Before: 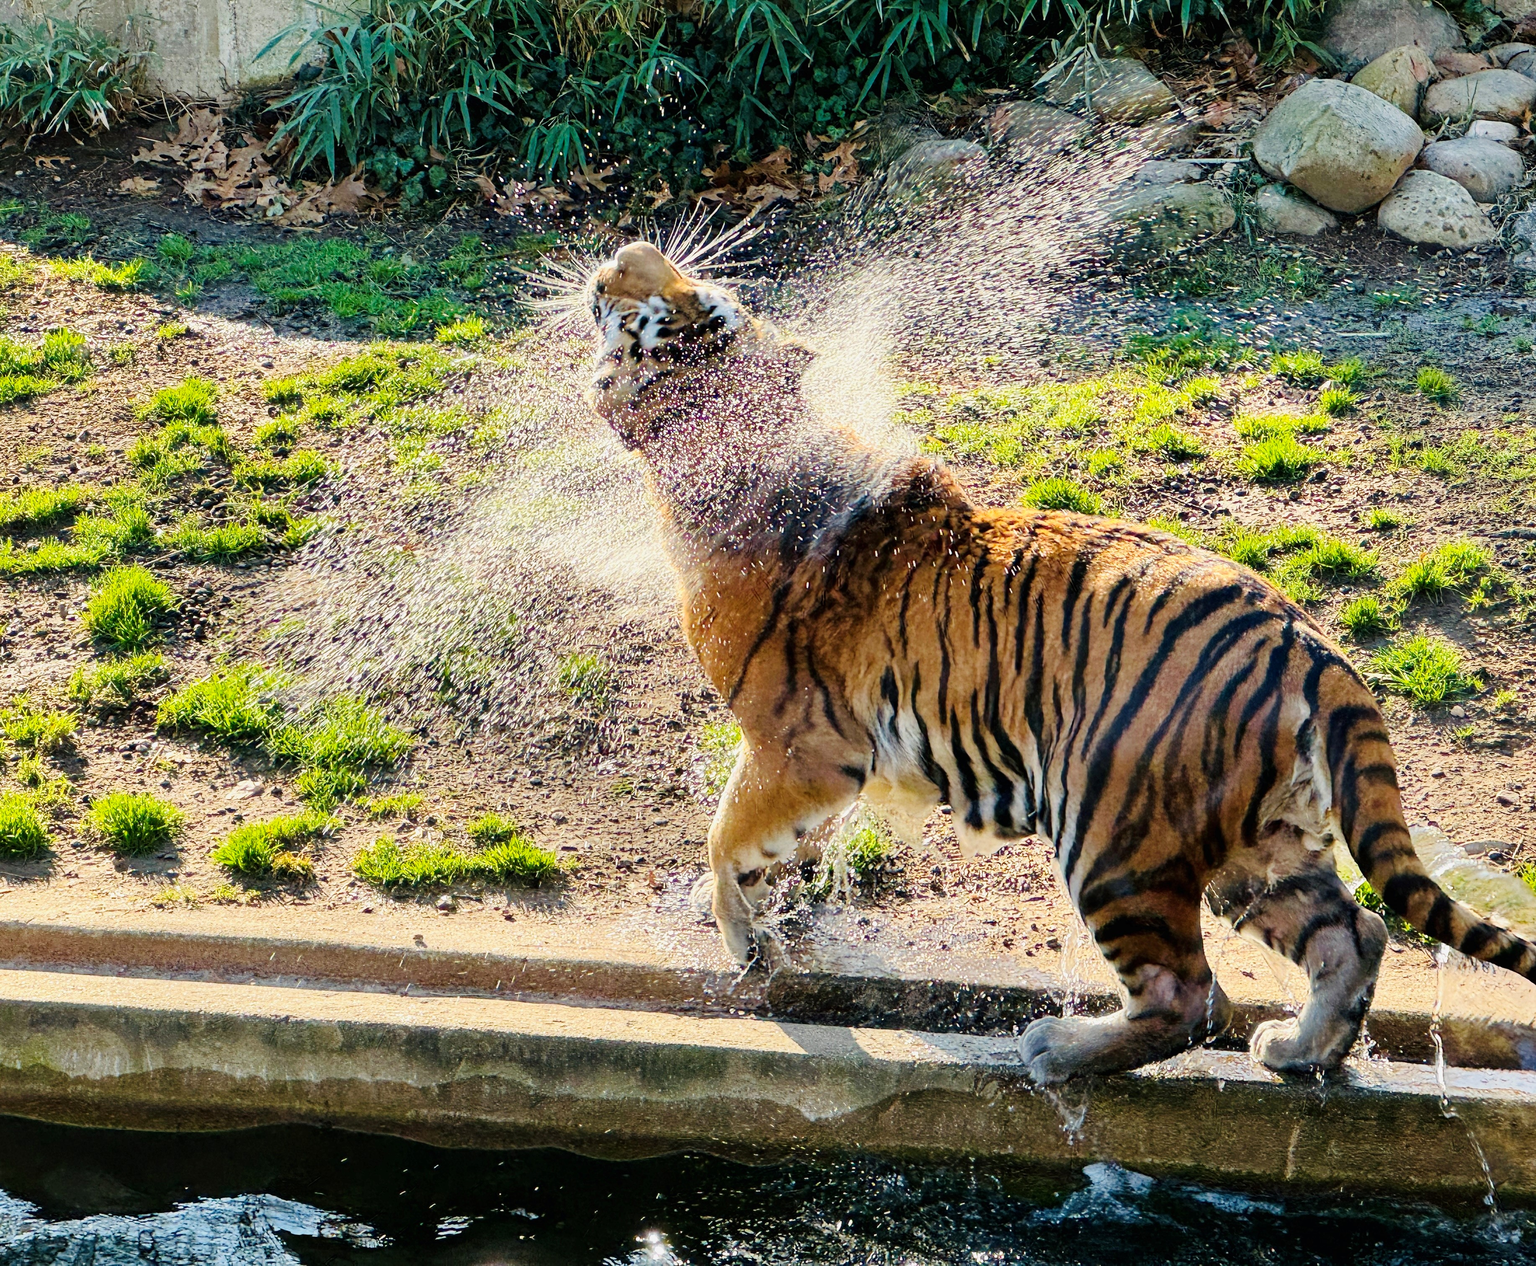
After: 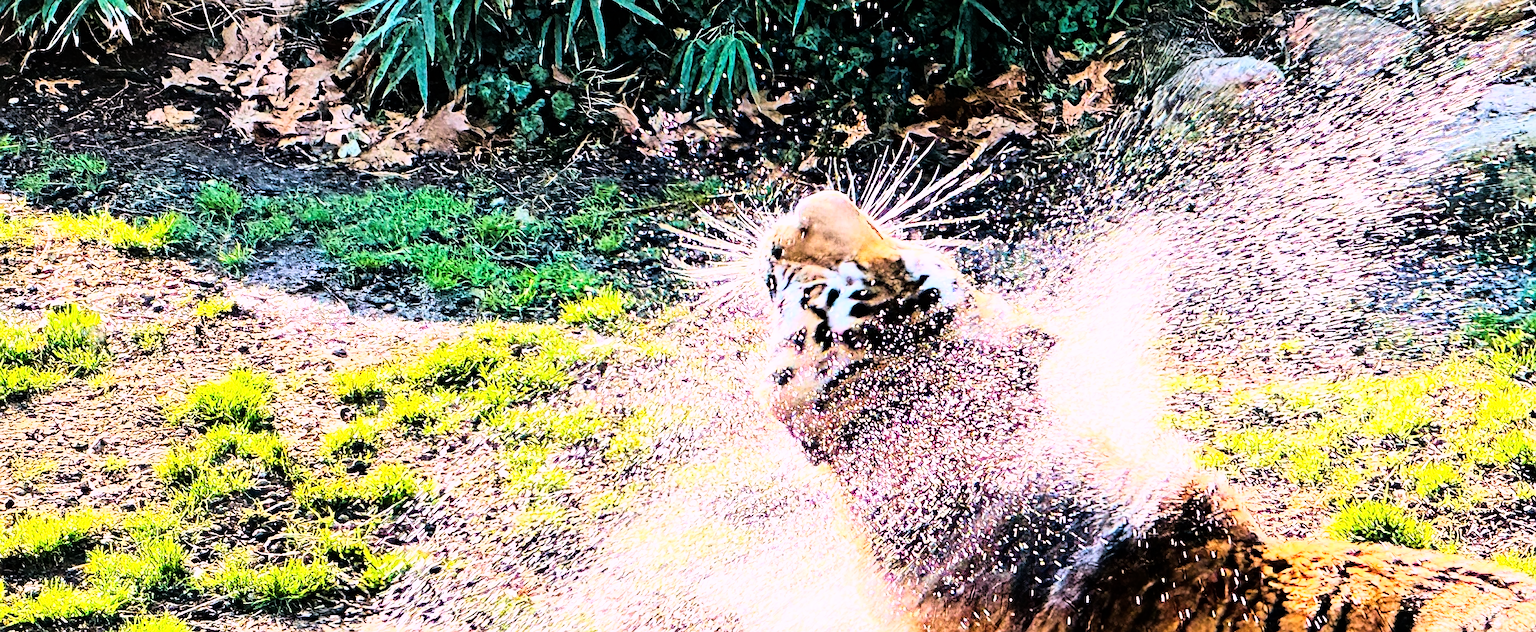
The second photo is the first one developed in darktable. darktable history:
white balance: red 1.066, blue 1.119
crop: left 0.579%, top 7.627%, right 23.167%, bottom 54.275%
rgb curve: curves: ch0 [(0, 0) (0.21, 0.15) (0.24, 0.21) (0.5, 0.75) (0.75, 0.96) (0.89, 0.99) (1, 1)]; ch1 [(0, 0.02) (0.21, 0.13) (0.25, 0.2) (0.5, 0.67) (0.75, 0.9) (0.89, 0.97) (1, 1)]; ch2 [(0, 0.02) (0.21, 0.13) (0.25, 0.2) (0.5, 0.67) (0.75, 0.9) (0.89, 0.97) (1, 1)], compensate middle gray true
sharpen: on, module defaults
